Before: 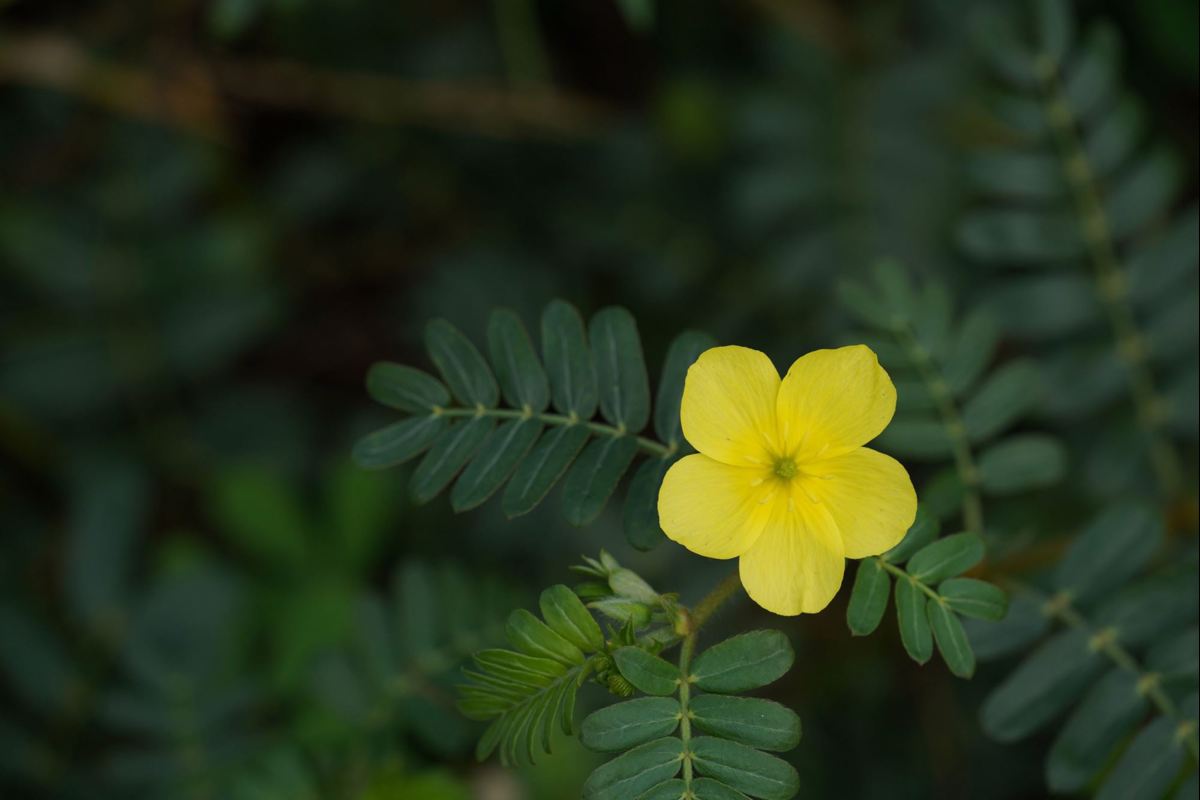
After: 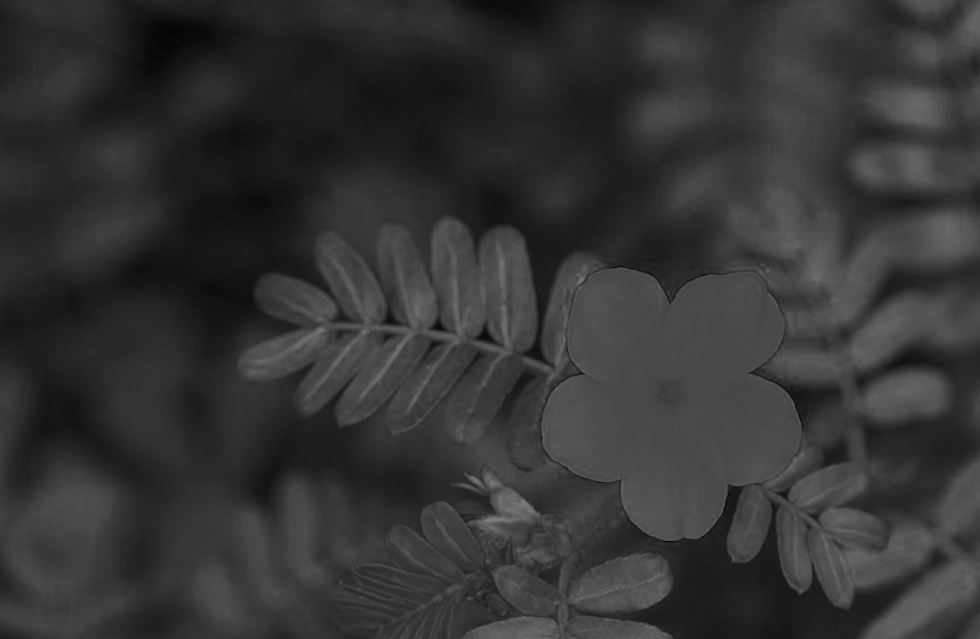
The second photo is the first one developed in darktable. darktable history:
color zones: curves: ch0 [(0.287, 0.048) (0.493, 0.484) (0.737, 0.816)]; ch1 [(0, 0) (0.143, 0) (0.286, 0) (0.429, 0) (0.571, 0) (0.714, 0) (0.857, 0)]
crop and rotate: angle -3.27°, left 5.211%, top 5.211%, right 4.607%, bottom 4.607%
rotate and perspective: rotation -1.42°, crop left 0.016, crop right 0.984, crop top 0.035, crop bottom 0.965
base curve: curves: ch0 [(0, 0) (0.025, 0.046) (0.112, 0.277) (0.467, 0.74) (0.814, 0.929) (1, 0.942)]
